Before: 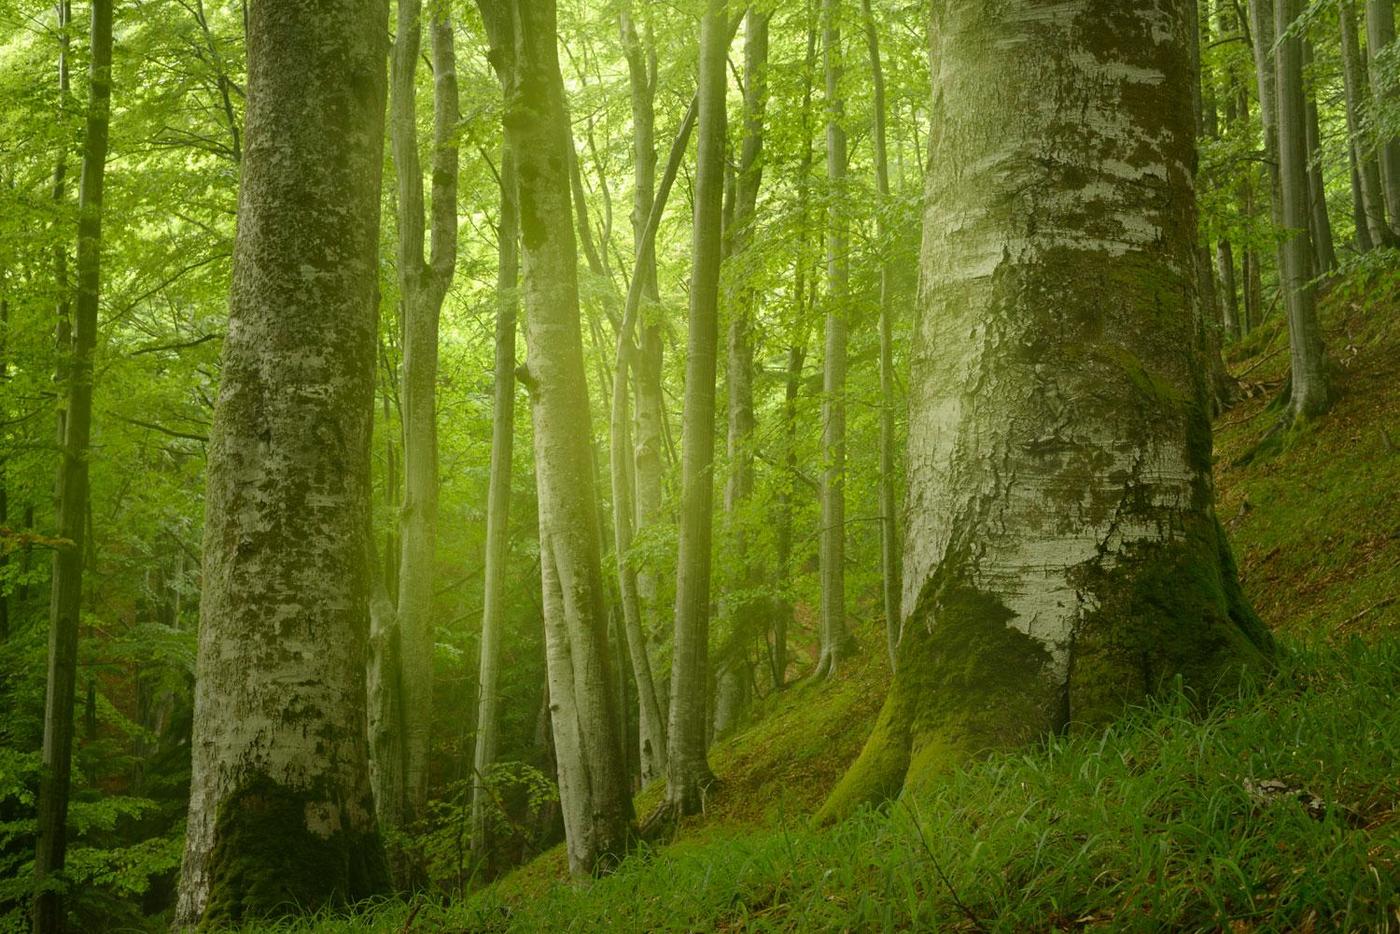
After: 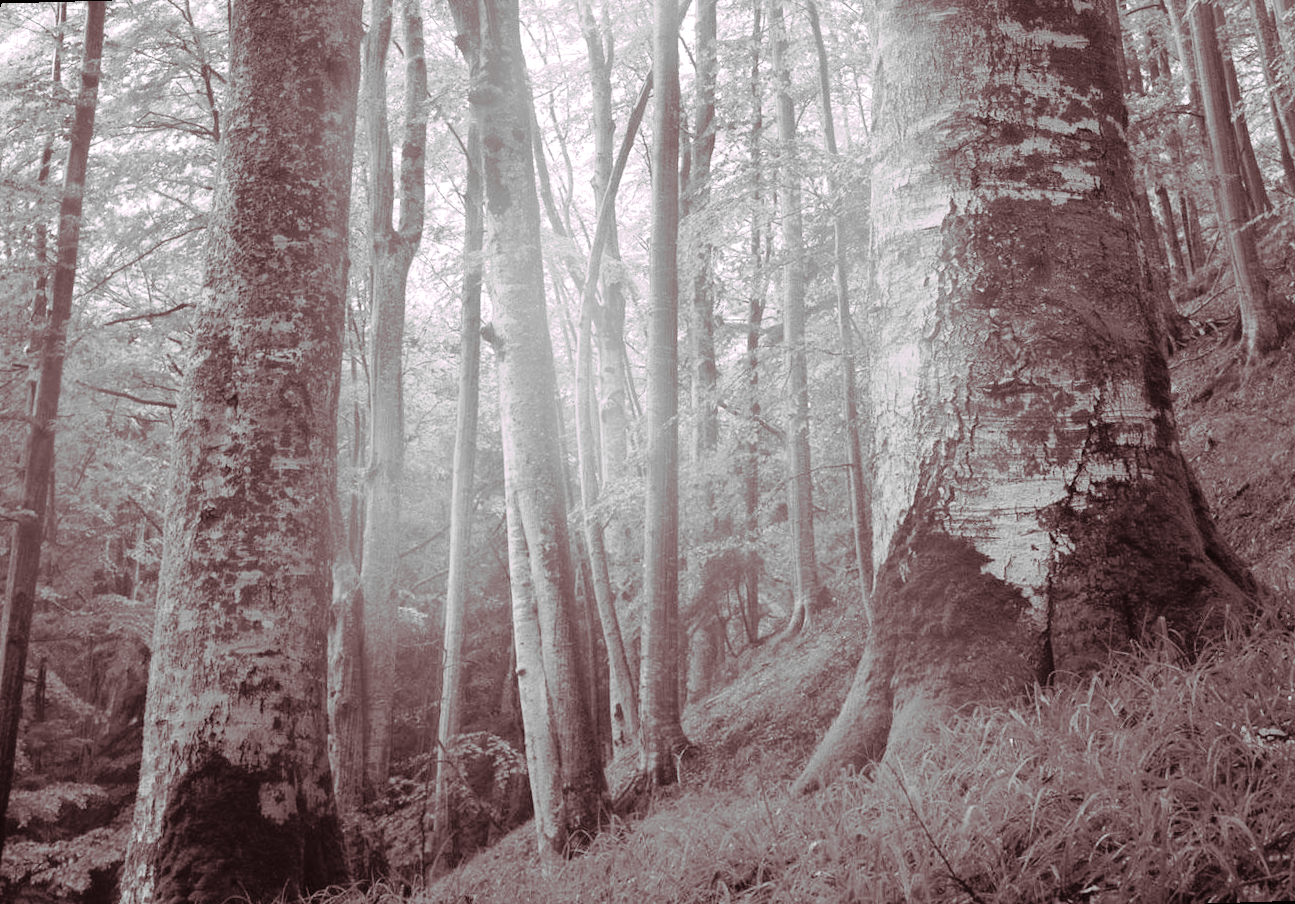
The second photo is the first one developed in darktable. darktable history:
split-toning: highlights › hue 298.8°, highlights › saturation 0.73, compress 41.76%
color balance rgb: perceptual saturation grading › global saturation 10%, global vibrance 10%
tone curve: curves: ch0 [(0, 0.009) (0.105, 0.054) (0.195, 0.132) (0.289, 0.278) (0.384, 0.391) (0.513, 0.53) (0.66, 0.667) (0.895, 0.863) (1, 0.919)]; ch1 [(0, 0) (0.161, 0.092) (0.35, 0.33) (0.403, 0.395) (0.456, 0.469) (0.502, 0.499) (0.519, 0.514) (0.576, 0.584) (0.642, 0.658) (0.701, 0.742) (1, 0.942)]; ch2 [(0, 0) (0.371, 0.362) (0.437, 0.437) (0.501, 0.5) (0.53, 0.528) (0.569, 0.564) (0.619, 0.58) (0.883, 0.752) (1, 0.929)], color space Lab, independent channels, preserve colors none
monochrome: on, module defaults
exposure: exposure 0.935 EV, compensate highlight preservation false
rotate and perspective: rotation -1.68°, lens shift (vertical) -0.146, crop left 0.049, crop right 0.912, crop top 0.032, crop bottom 0.96
